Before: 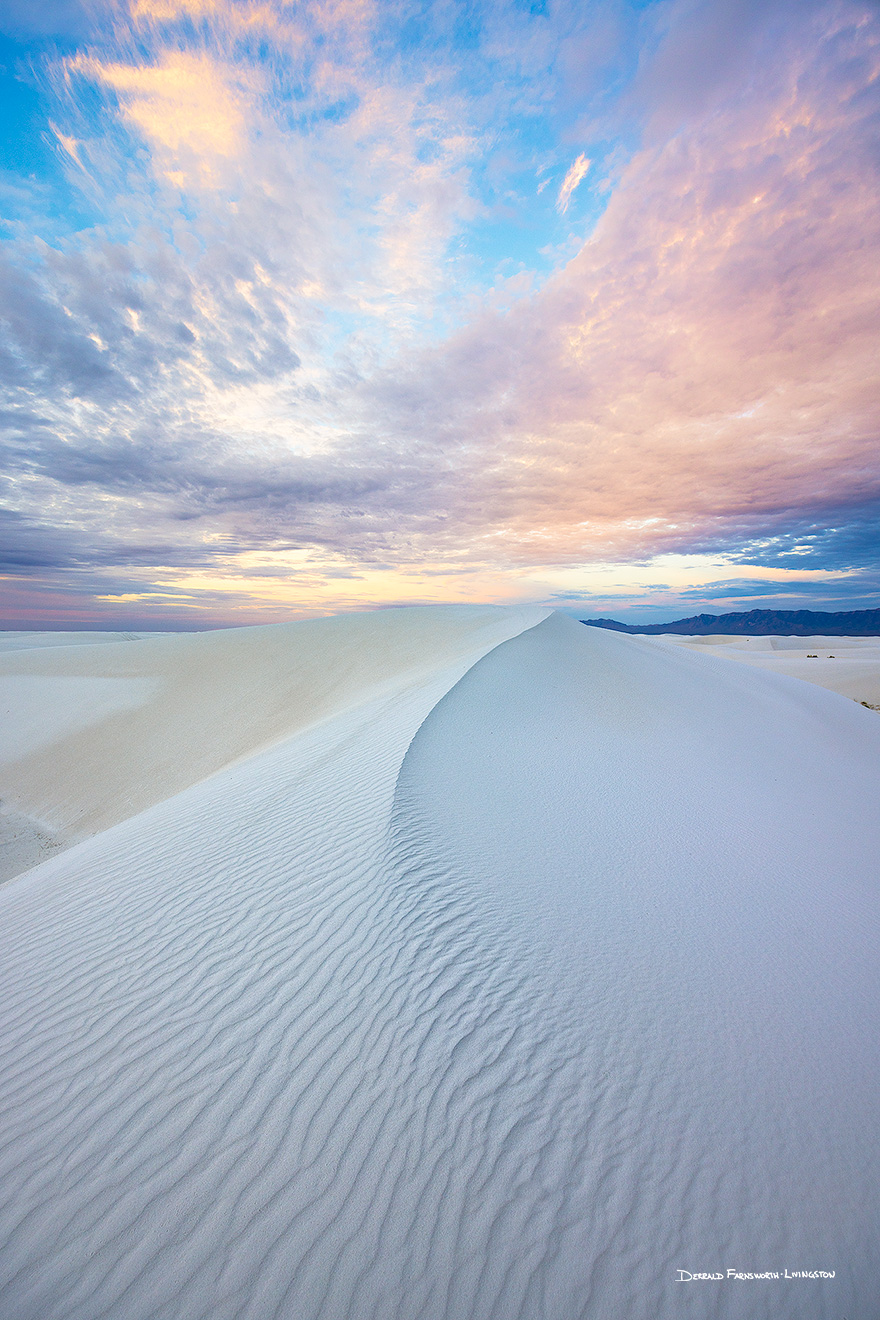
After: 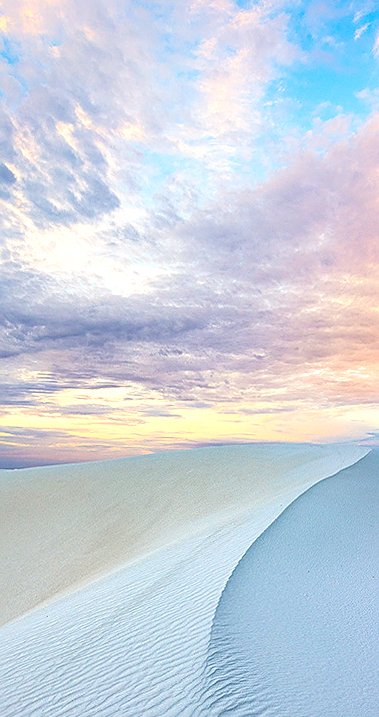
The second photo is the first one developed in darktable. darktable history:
sharpen: on, module defaults
local contrast: on, module defaults
crop: left 20.248%, top 10.86%, right 35.675%, bottom 34.321%
color balance rgb: perceptual saturation grading › global saturation 20%, global vibrance 20%
rotate and perspective: rotation 0.226°, lens shift (vertical) -0.042, crop left 0.023, crop right 0.982, crop top 0.006, crop bottom 0.994
exposure: exposure 0.127 EV, compensate highlight preservation false
